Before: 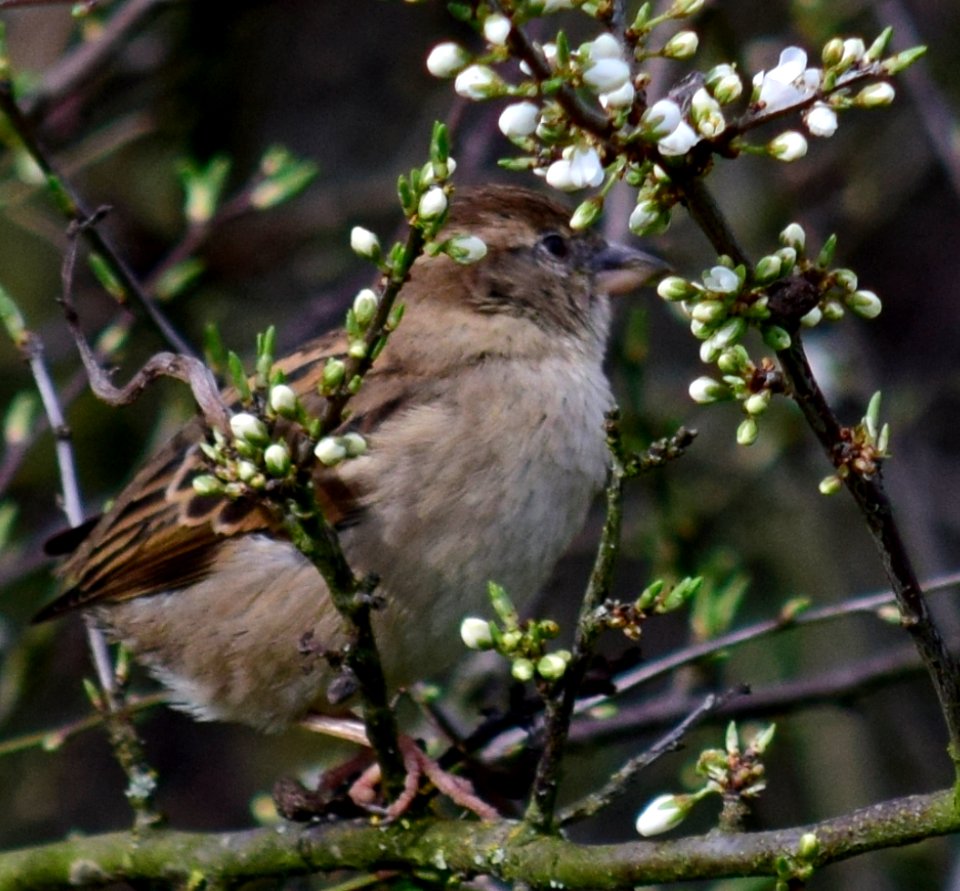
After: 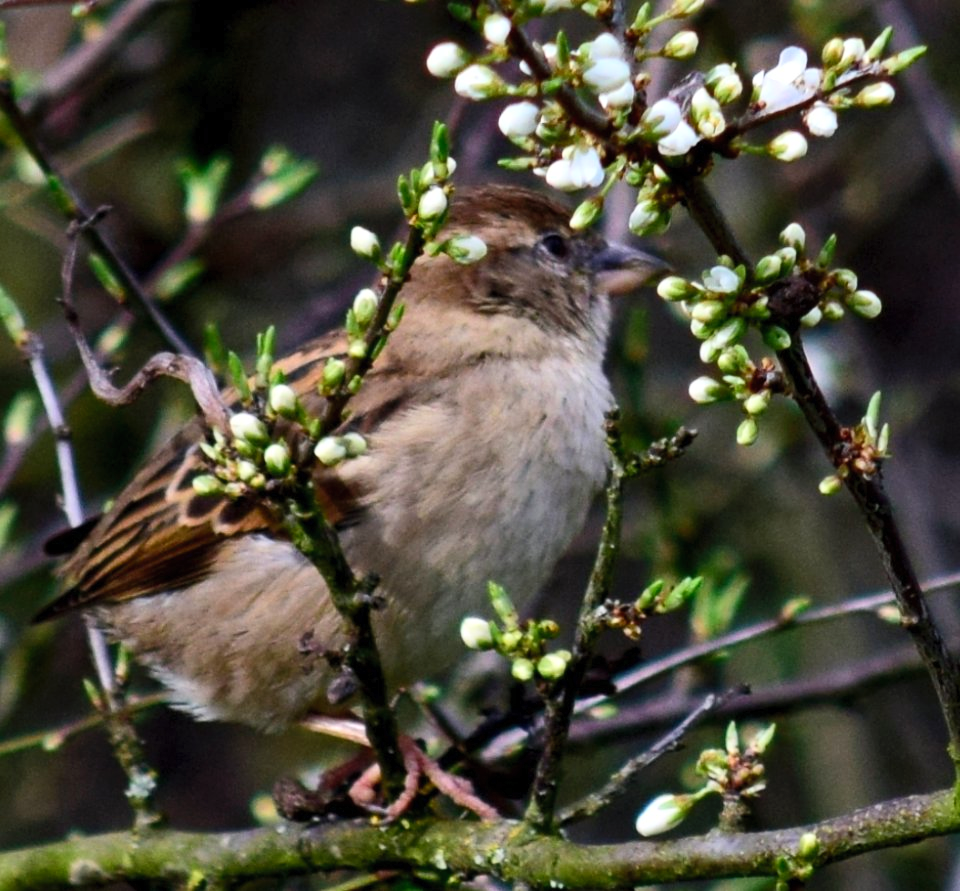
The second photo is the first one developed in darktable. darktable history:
contrast brightness saturation: contrast 0.195, brightness 0.155, saturation 0.136
